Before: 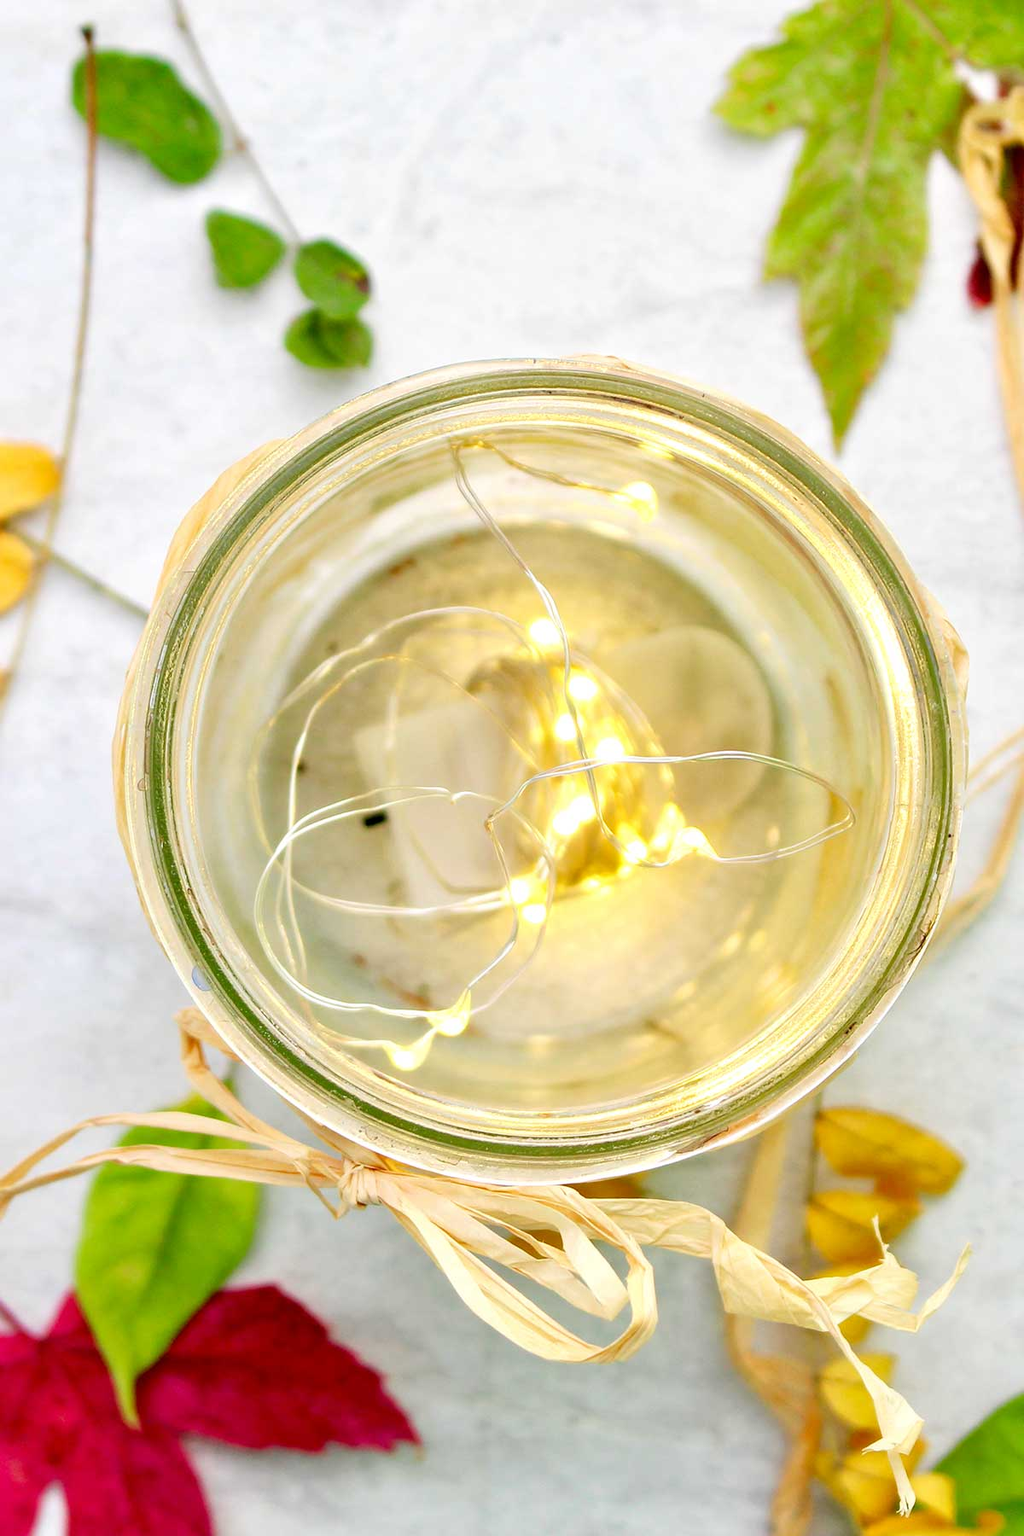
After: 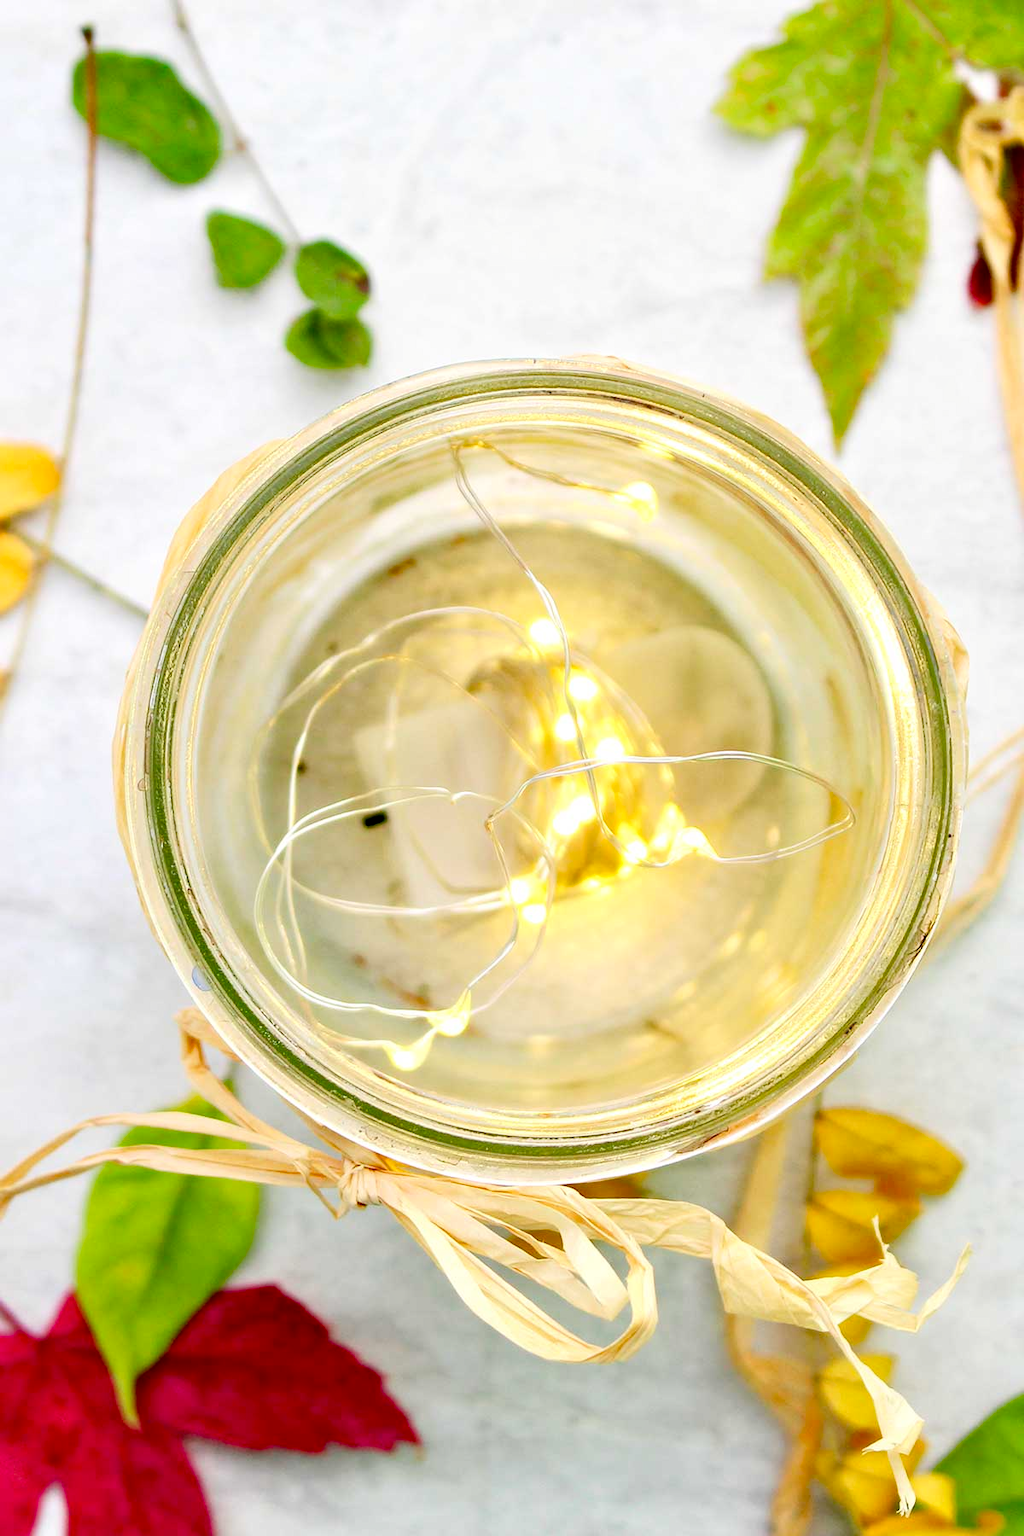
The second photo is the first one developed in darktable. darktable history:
shadows and highlights: shadows -30, highlights 30
haze removal: strength 0.42, compatibility mode true, adaptive false
